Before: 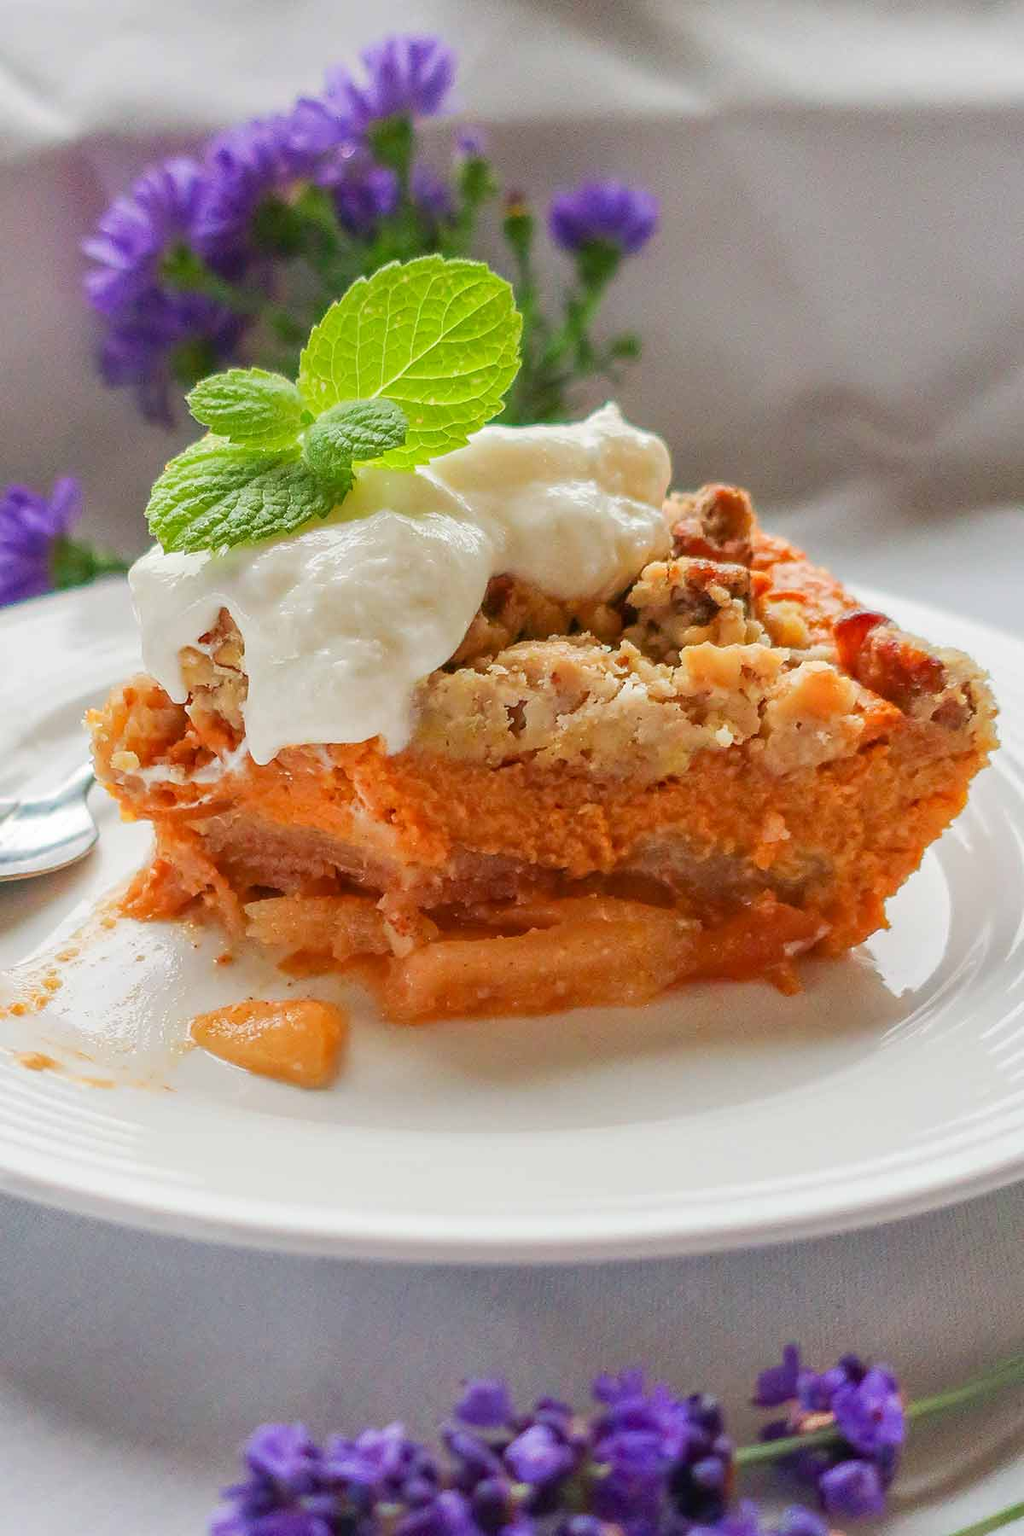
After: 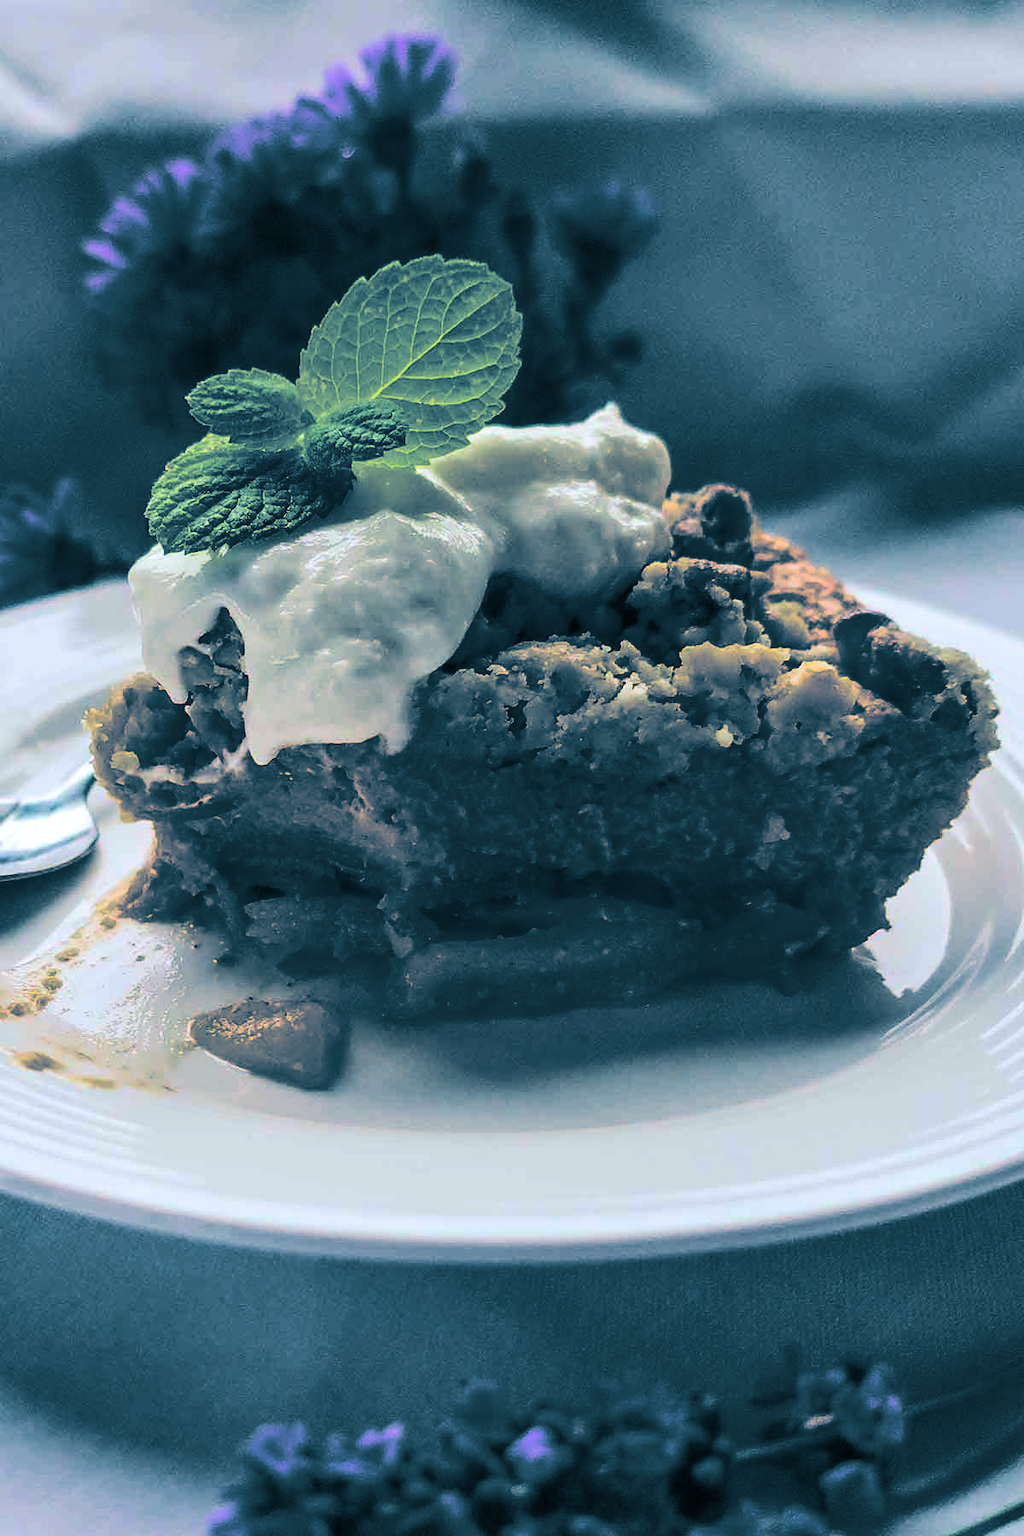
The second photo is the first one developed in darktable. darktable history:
color balance rgb: linear chroma grading › global chroma 40.15%, perceptual saturation grading › global saturation 60.58%, perceptual saturation grading › highlights 20.44%, perceptual saturation grading › shadows -50.36%, perceptual brilliance grading › highlights 2.19%, perceptual brilliance grading › mid-tones -50.36%, perceptual brilliance grading › shadows -50.36%
color contrast: green-magenta contrast 0.84, blue-yellow contrast 0.86
white balance: red 0.974, blue 1.044
split-toning: shadows › hue 212.4°, balance -70
